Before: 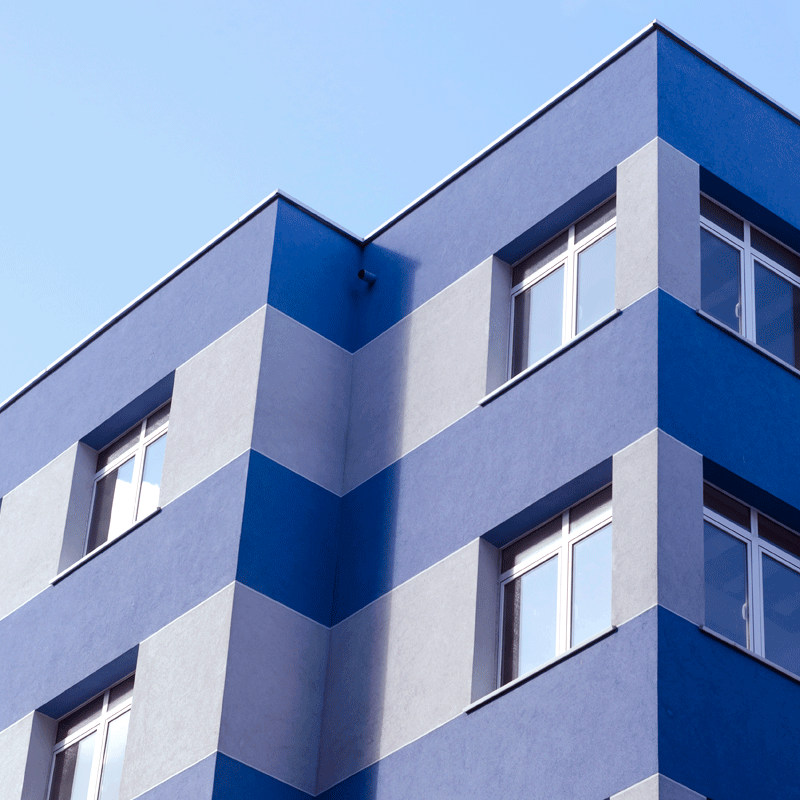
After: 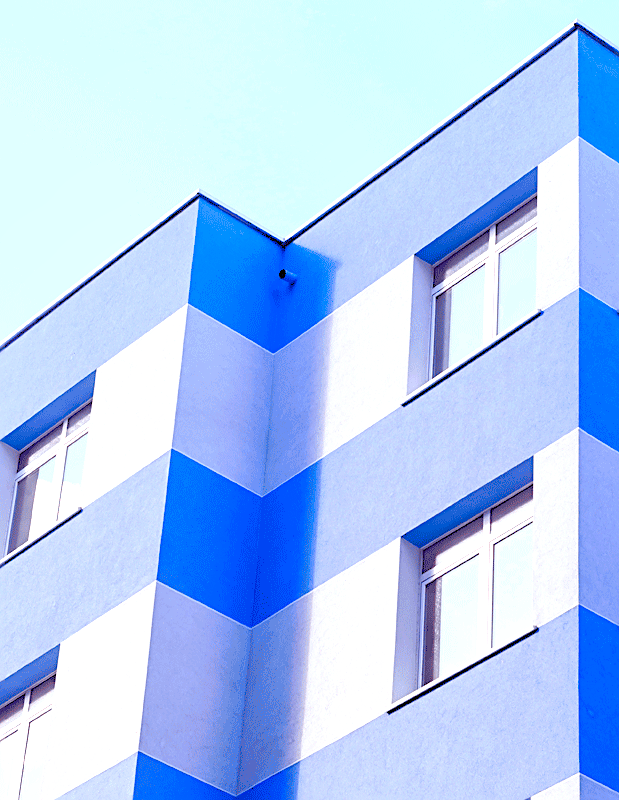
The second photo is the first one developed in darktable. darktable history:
base curve: curves: ch0 [(0, 0) (0.989, 0.992)], preserve colors none
levels: levels [0.008, 0.318, 0.836]
crop: left 9.88%, right 12.664%
sharpen: on, module defaults
local contrast: mode bilateral grid, contrast 20, coarseness 50, detail 120%, midtone range 0.2
